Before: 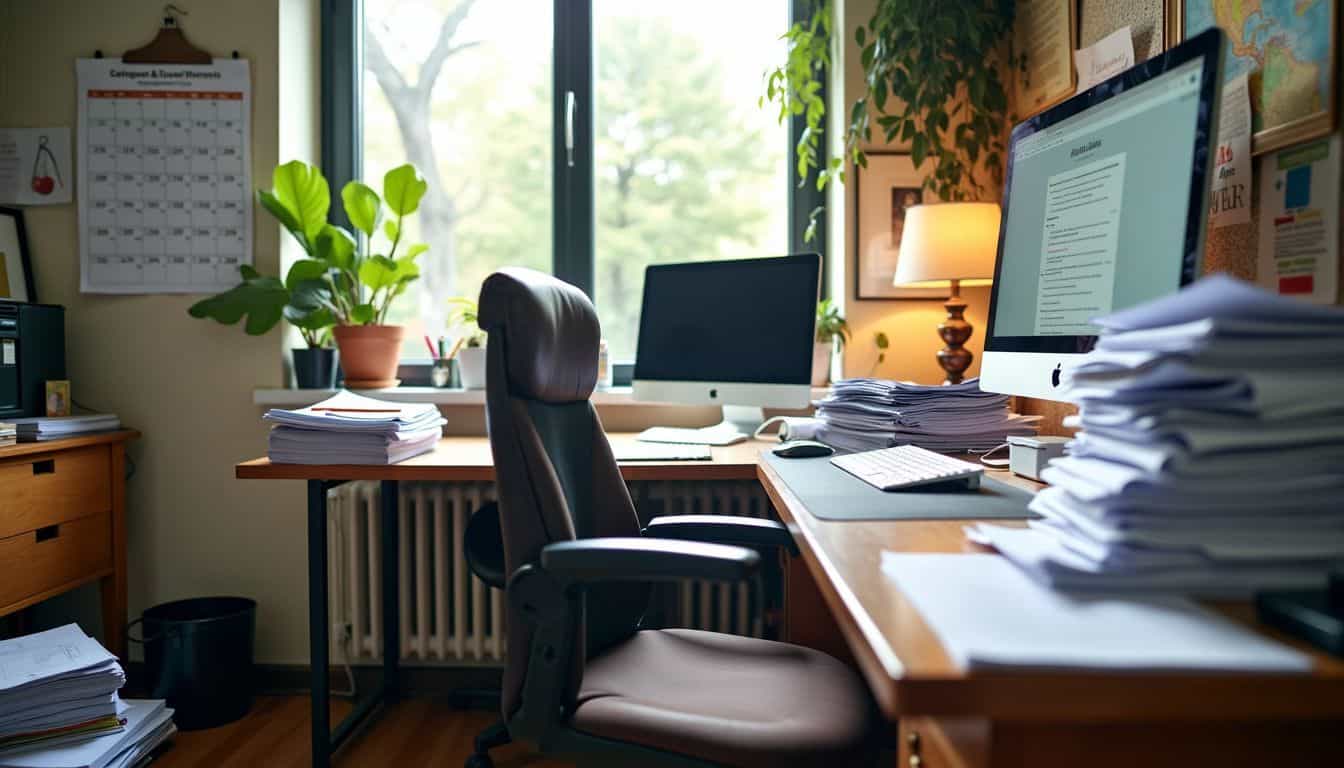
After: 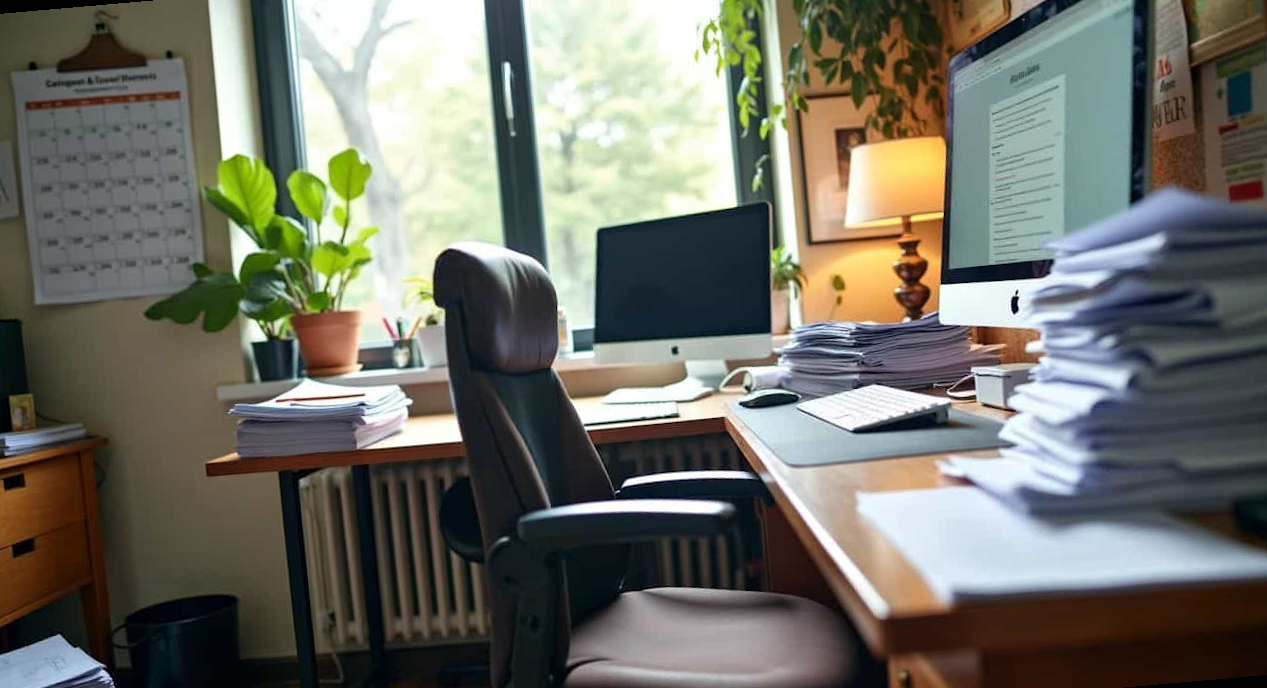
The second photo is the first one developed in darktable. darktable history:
rotate and perspective: rotation -5°, crop left 0.05, crop right 0.952, crop top 0.11, crop bottom 0.89
tone equalizer: on, module defaults
